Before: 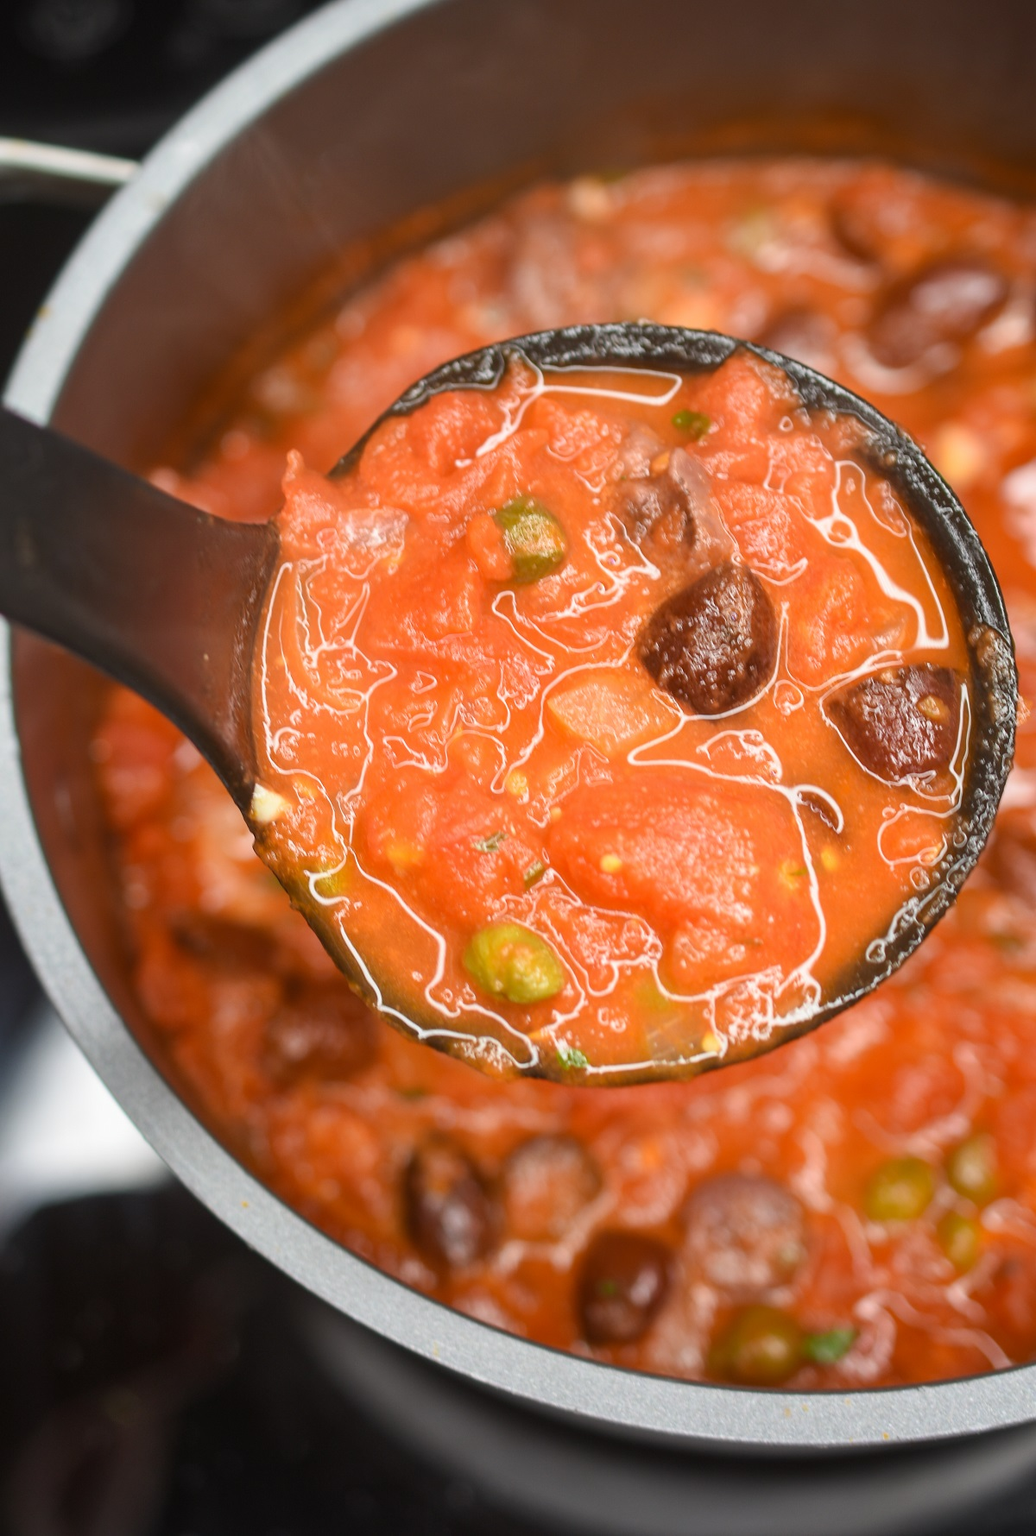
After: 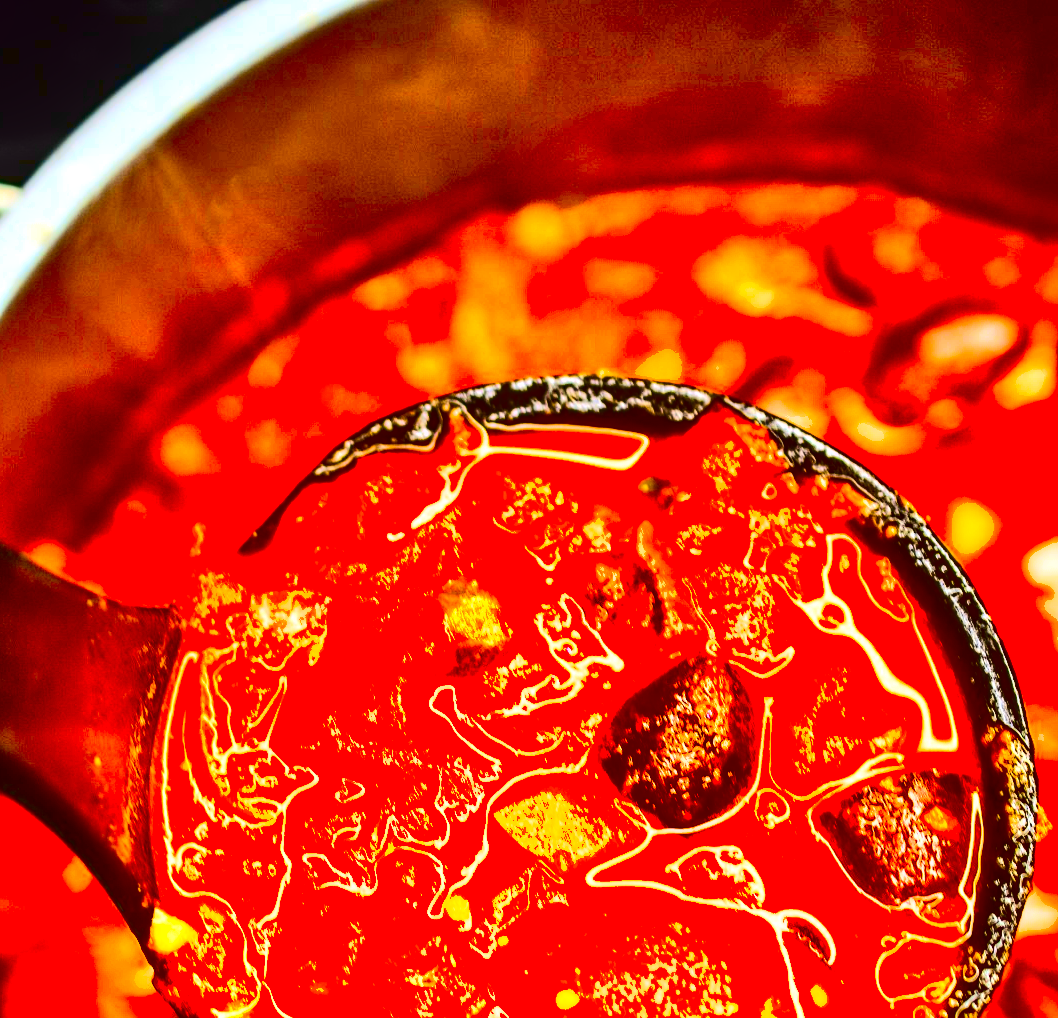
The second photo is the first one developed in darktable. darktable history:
exposure: black level correction 0, exposure 1.35 EV, compensate exposure bias true, compensate highlight preservation false
tone equalizer: -7 EV 0.15 EV, -6 EV 0.6 EV, -5 EV 1.15 EV, -4 EV 1.33 EV, -3 EV 1.15 EV, -2 EV 0.6 EV, -1 EV 0.15 EV, mask exposure compensation -0.5 EV
shadows and highlights: white point adjustment -3.64, highlights -63.34, highlights color adjustment 42%, soften with gaussian
color contrast: green-magenta contrast 1.12, blue-yellow contrast 1.95, unbound 0
crop and rotate: left 11.812%, bottom 42.776%
local contrast: detail 130%
contrast brightness saturation: contrast 0.77, brightness -1, saturation 1
